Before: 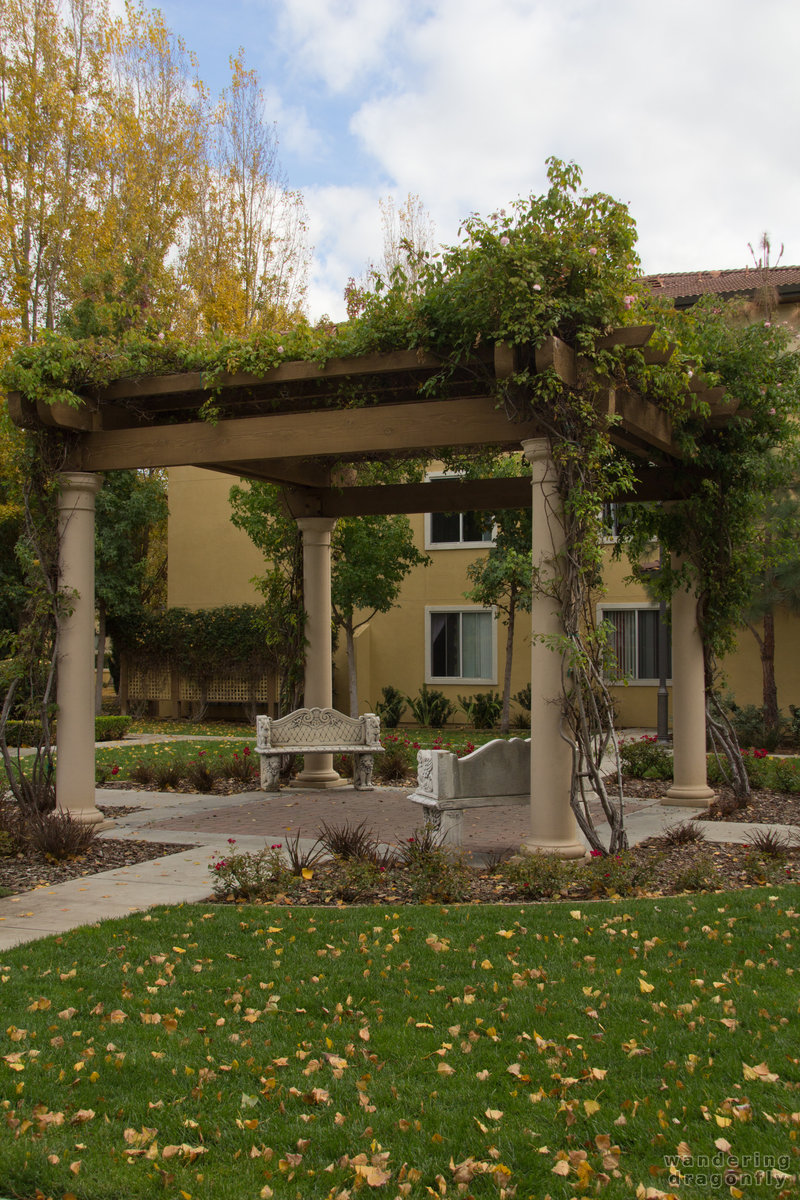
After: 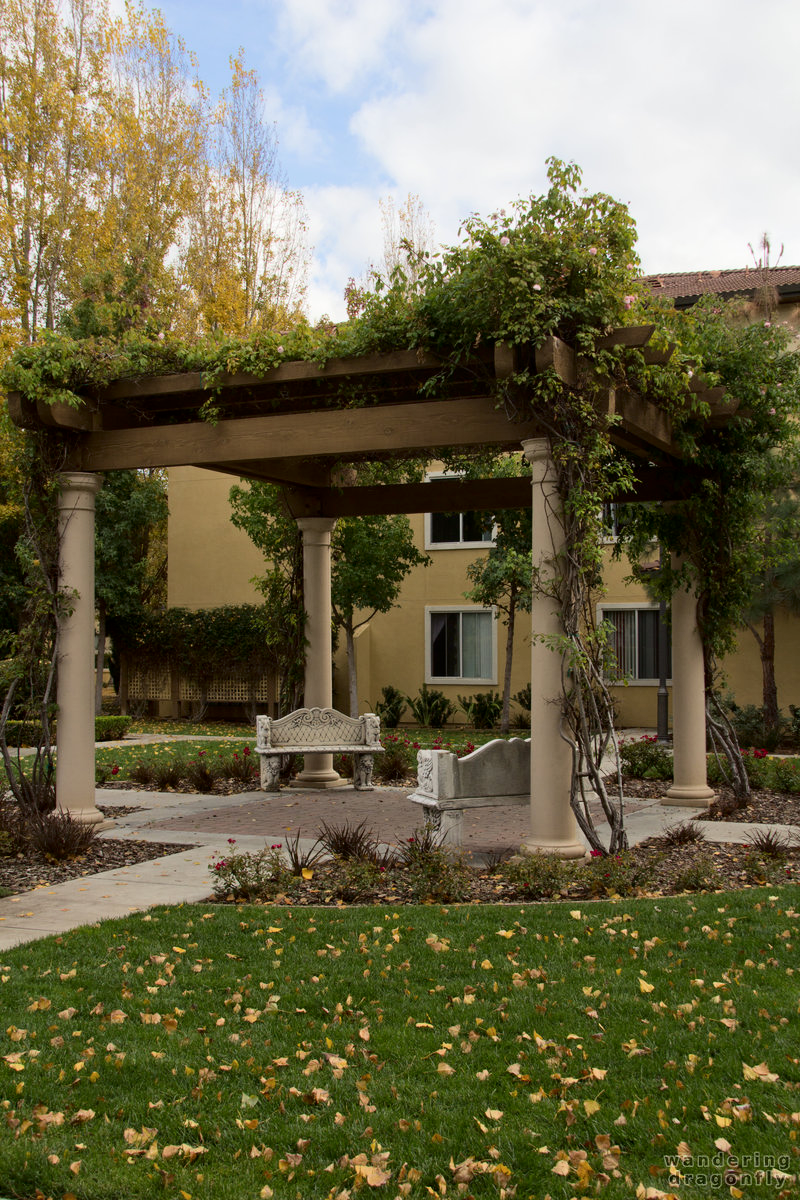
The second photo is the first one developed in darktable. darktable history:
tone curve: curves: ch0 [(0.021, 0) (0.104, 0.052) (0.496, 0.526) (0.737, 0.783) (1, 1)], color space Lab, independent channels, preserve colors none
